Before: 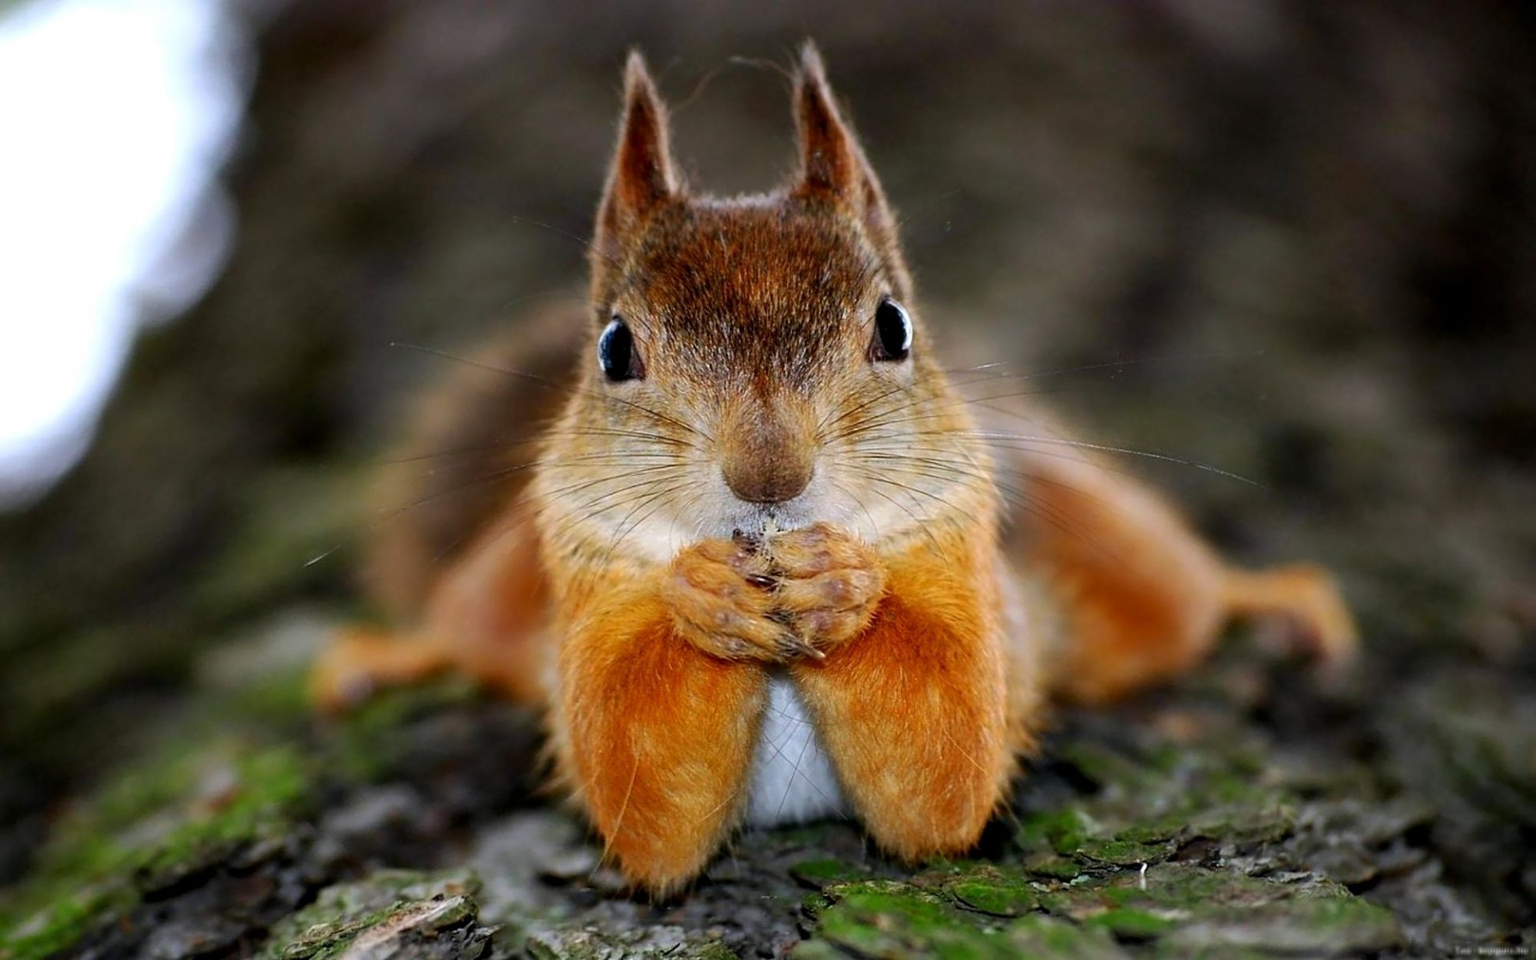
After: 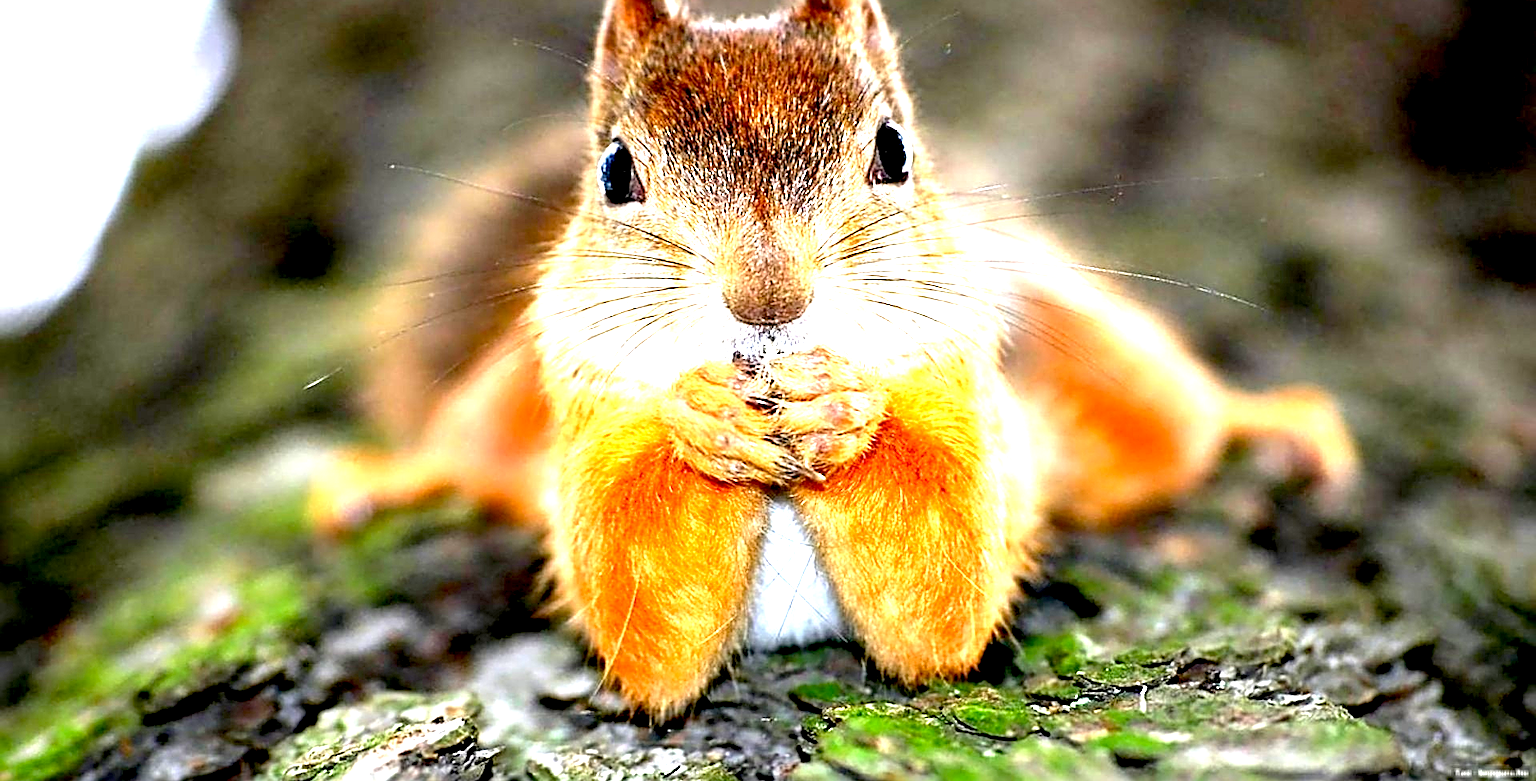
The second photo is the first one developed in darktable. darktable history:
exposure: black level correction 0.005, exposure 2.084 EV, compensate highlight preservation false
sharpen: radius 3.025, amount 0.757
crop and rotate: top 18.507%
